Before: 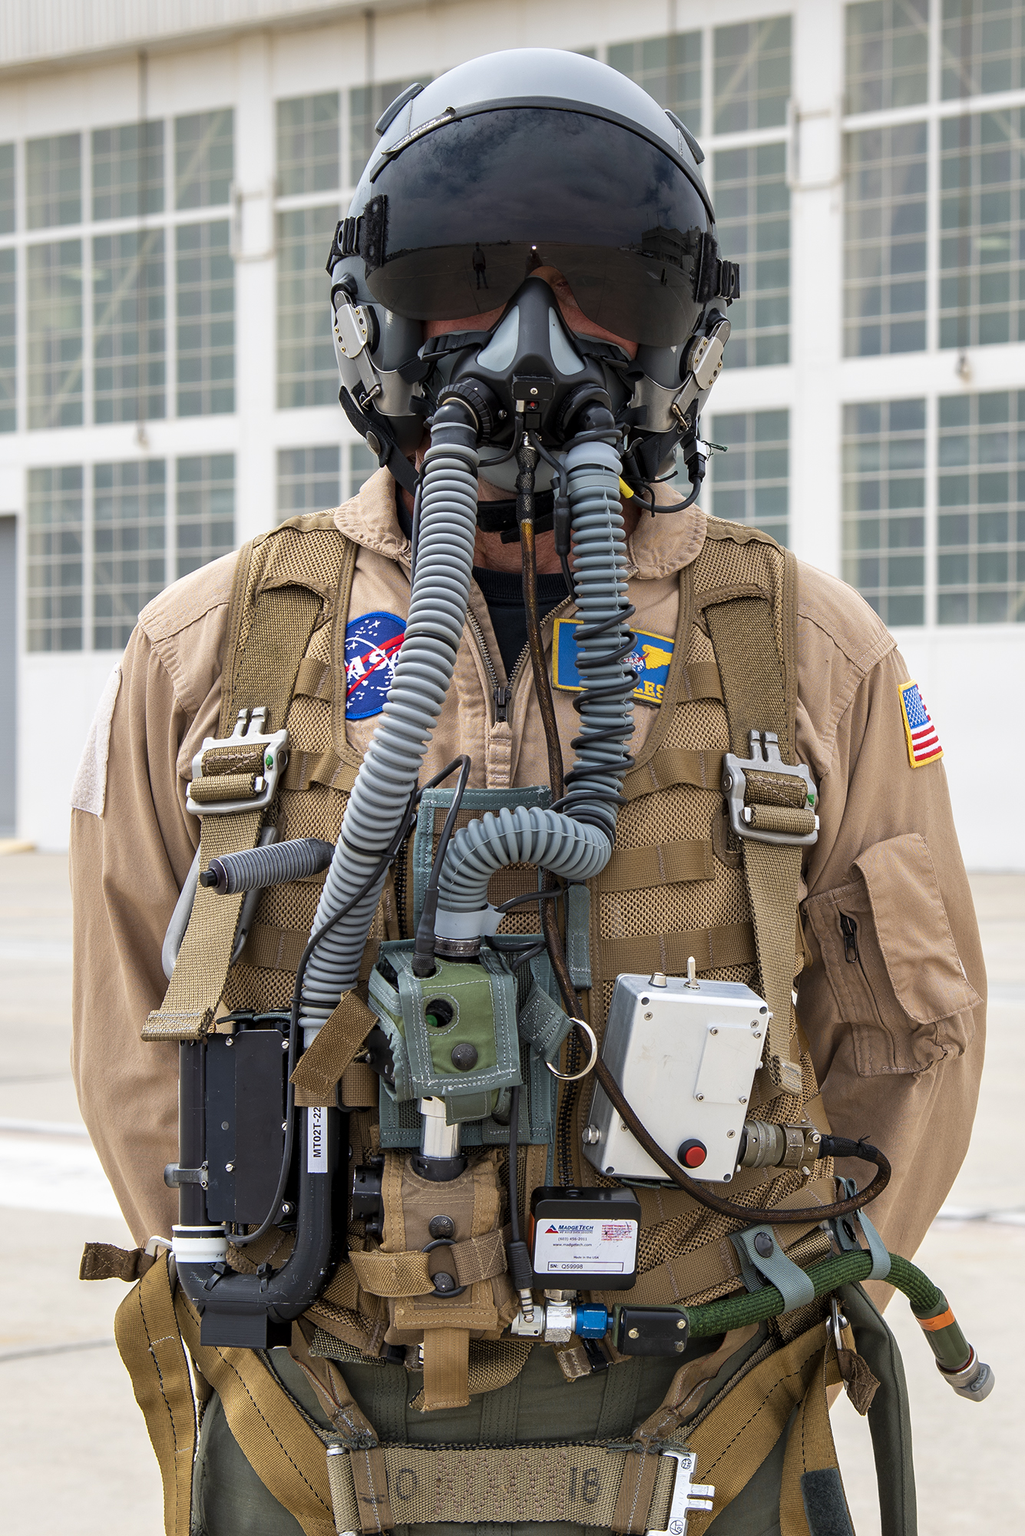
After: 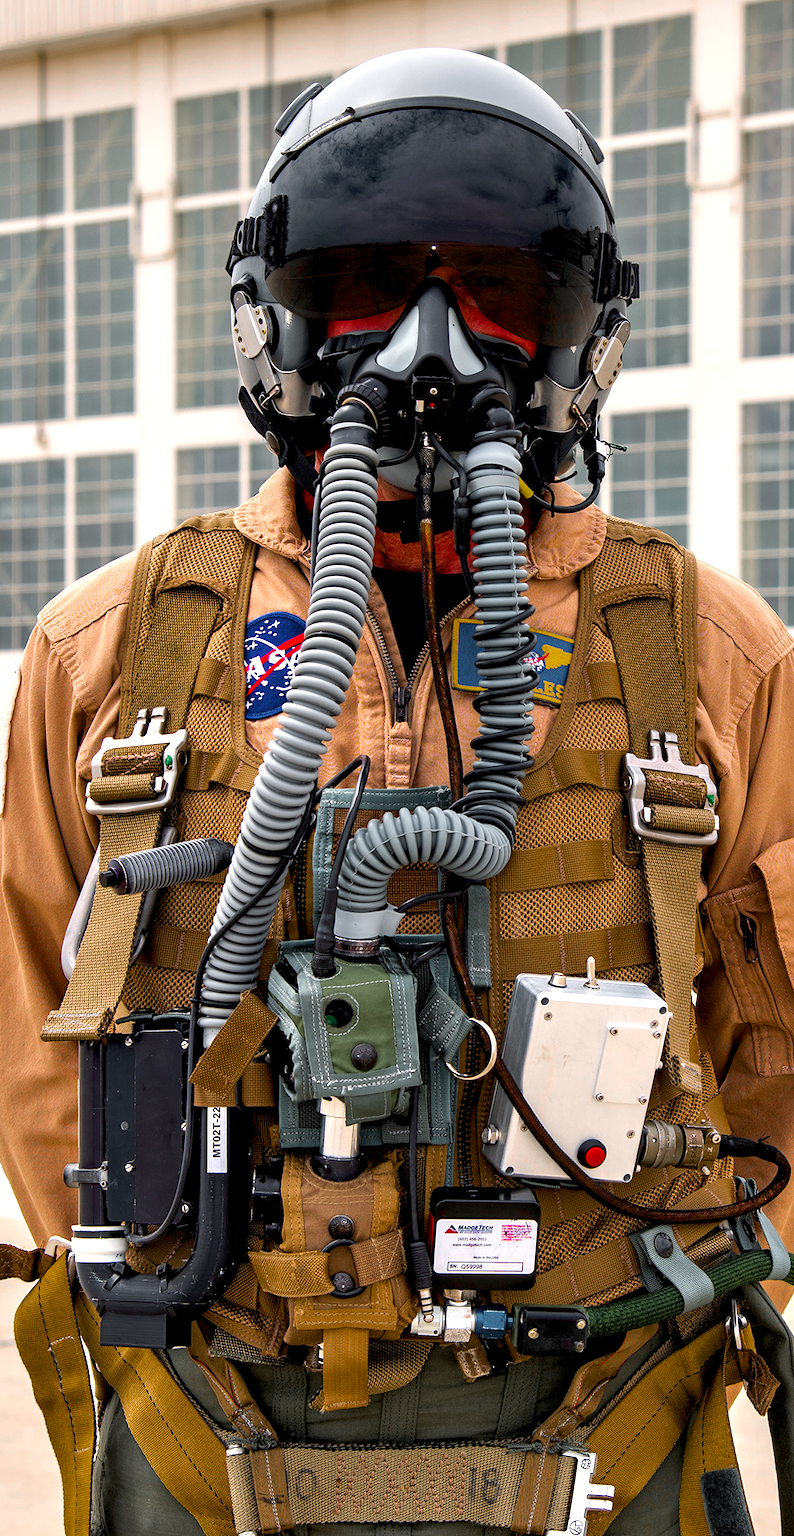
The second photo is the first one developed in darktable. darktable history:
contrast equalizer: octaves 7, y [[0.546, 0.552, 0.554, 0.554, 0.552, 0.546], [0.5 ×6], [0.5 ×6], [0 ×6], [0 ×6]]
exposure: black level correction 0.006, exposure -0.219 EV, compensate highlight preservation false
color balance rgb: highlights gain › chroma 1.732%, highlights gain › hue 55.11°, linear chroma grading › global chroma 14.5%, perceptual saturation grading › global saturation 30.043%, perceptual brilliance grading › global brilliance 11.319%
crop: left 9.869%, right 12.548%
color zones: curves: ch0 [(0, 0.48) (0.209, 0.398) (0.305, 0.332) (0.429, 0.493) (0.571, 0.5) (0.714, 0.5) (0.857, 0.5) (1, 0.48)]; ch1 [(0, 0.736) (0.143, 0.625) (0.225, 0.371) (0.429, 0.256) (0.571, 0.241) (0.714, 0.213) (0.857, 0.48) (1, 0.736)]; ch2 [(0, 0.448) (0.143, 0.498) (0.286, 0.5) (0.429, 0.5) (0.571, 0.5) (0.714, 0.5) (0.857, 0.5) (1, 0.448)]
